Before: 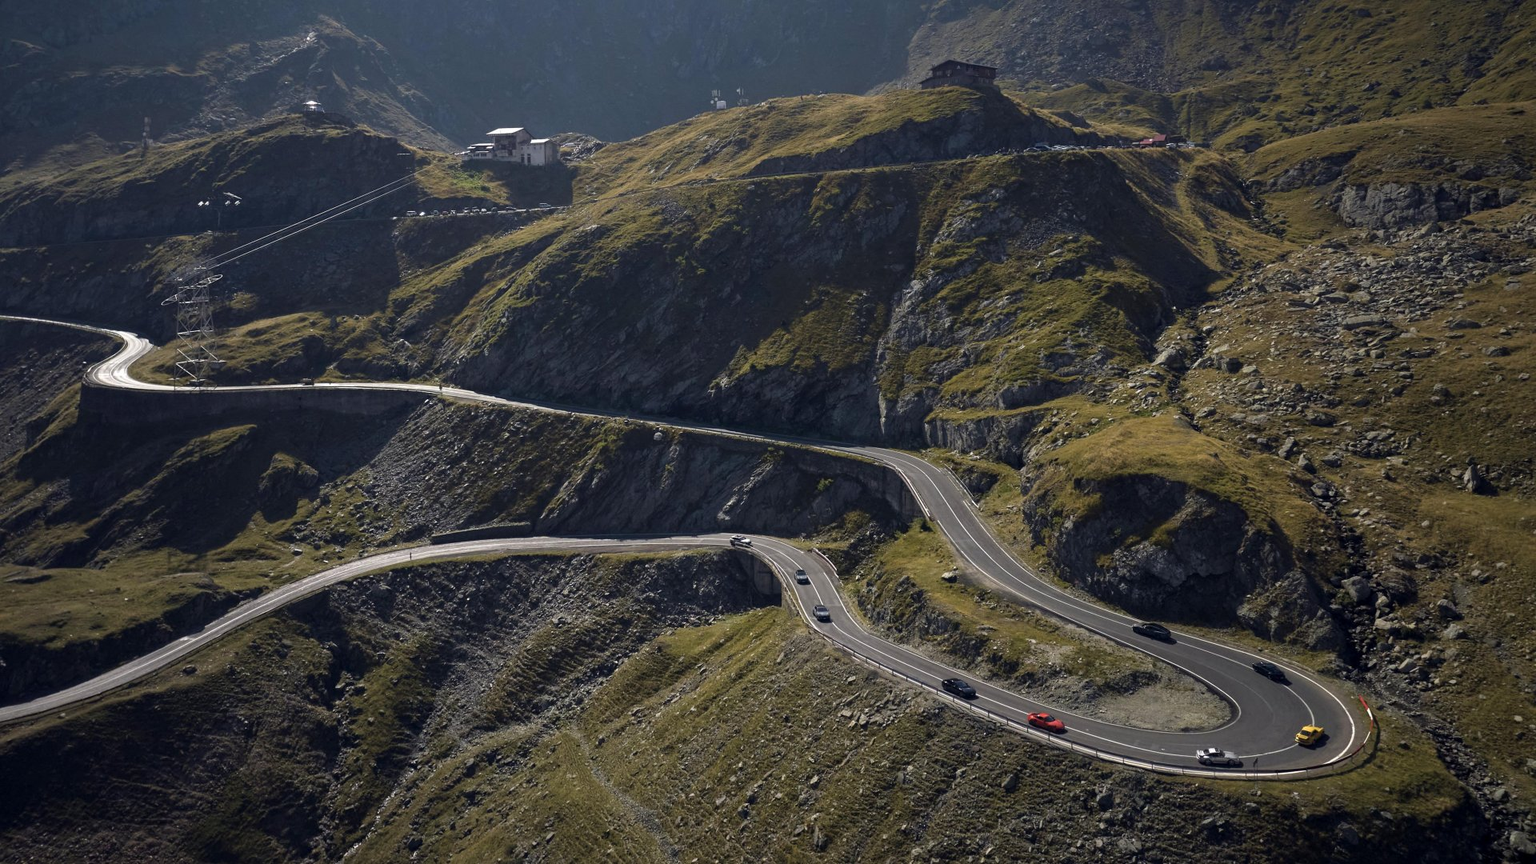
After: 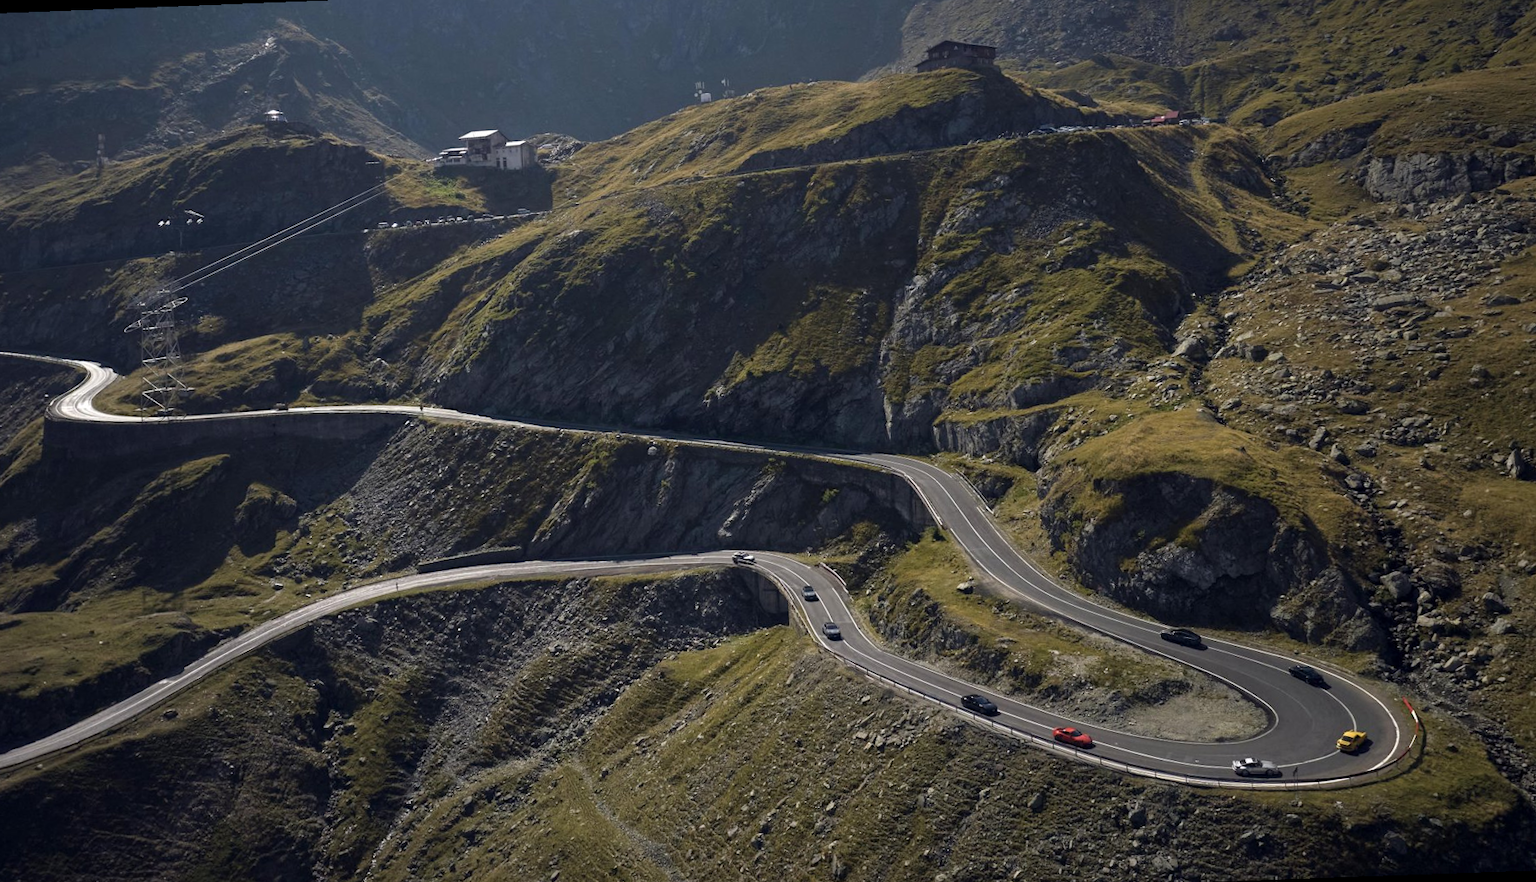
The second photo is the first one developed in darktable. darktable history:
rotate and perspective: rotation -2.12°, lens shift (vertical) 0.009, lens shift (horizontal) -0.008, automatic cropping original format, crop left 0.036, crop right 0.964, crop top 0.05, crop bottom 0.959
tone equalizer: on, module defaults
